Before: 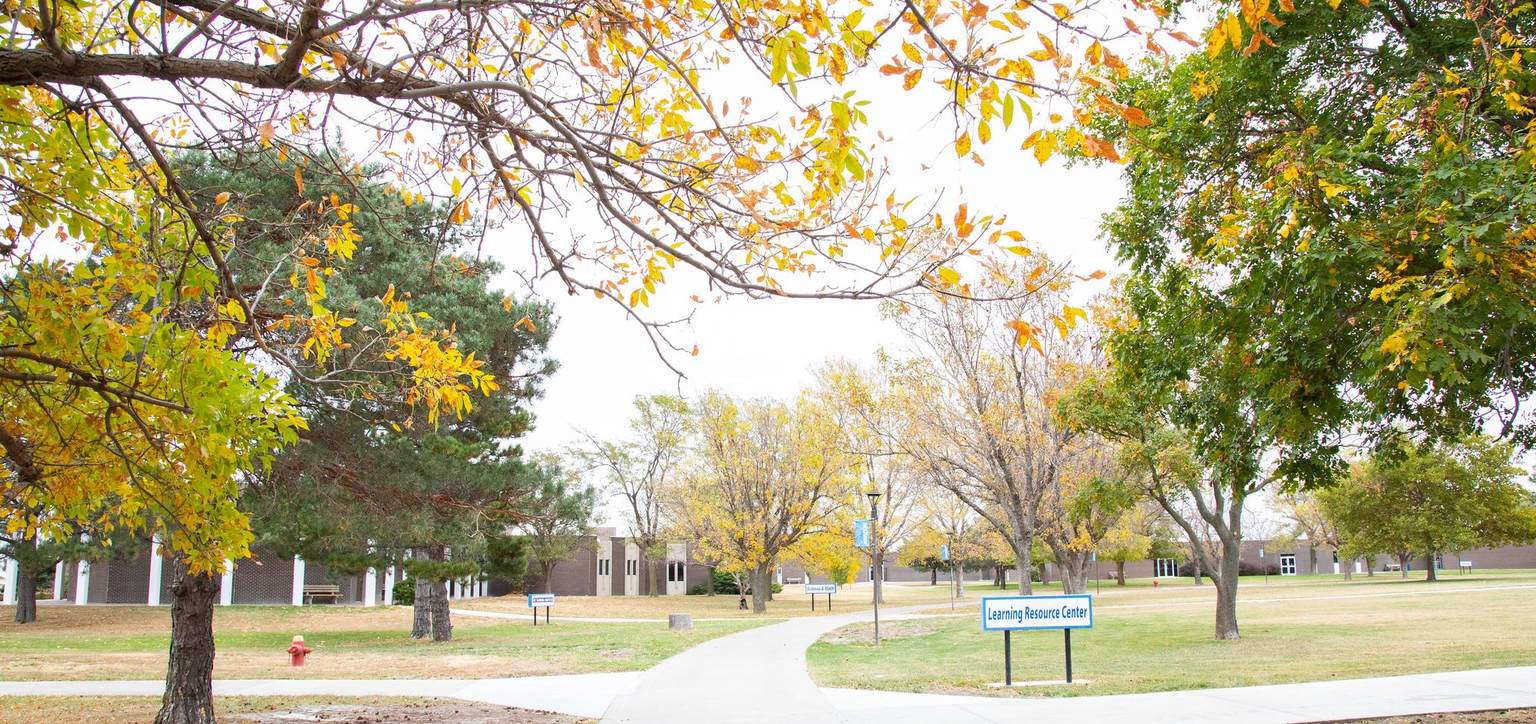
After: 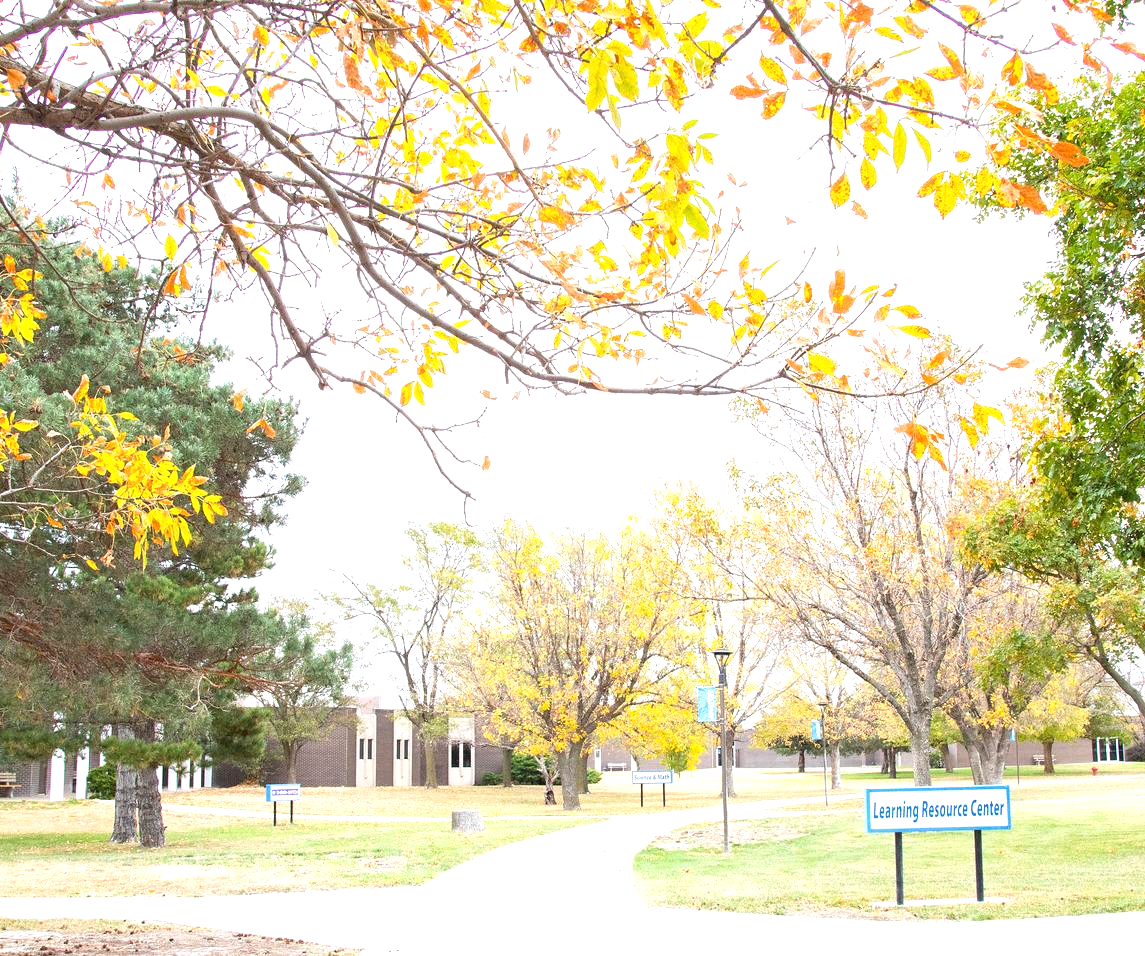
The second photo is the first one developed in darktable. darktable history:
crop: left 21.32%, right 22.225%
exposure: exposure 0.6 EV, compensate highlight preservation false
